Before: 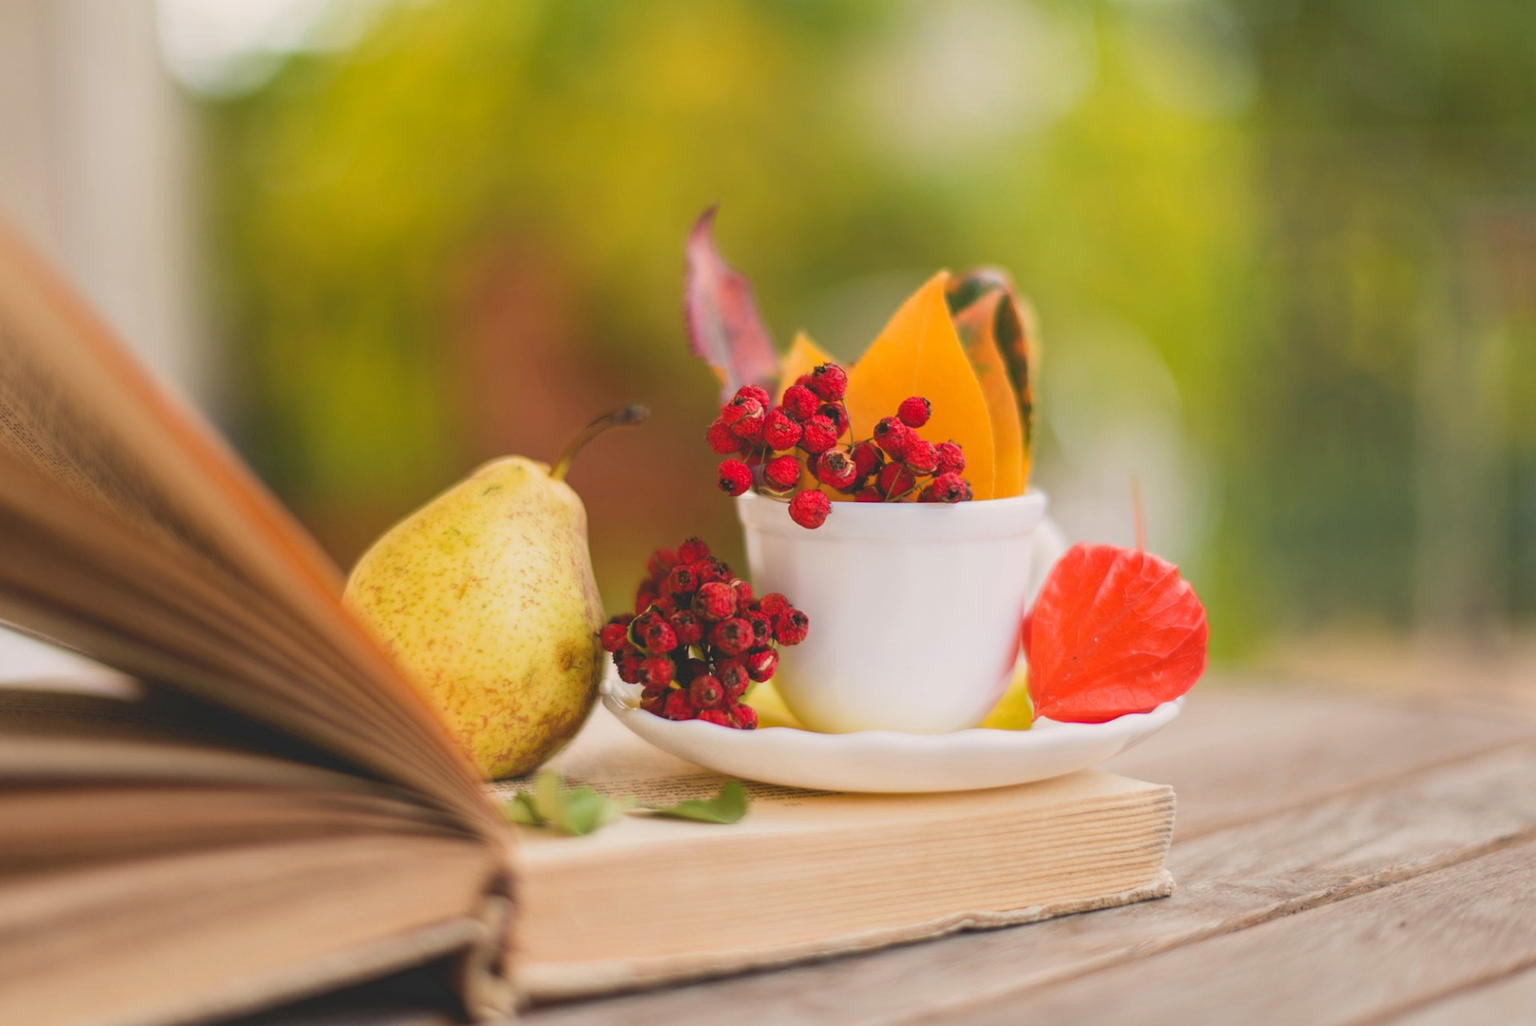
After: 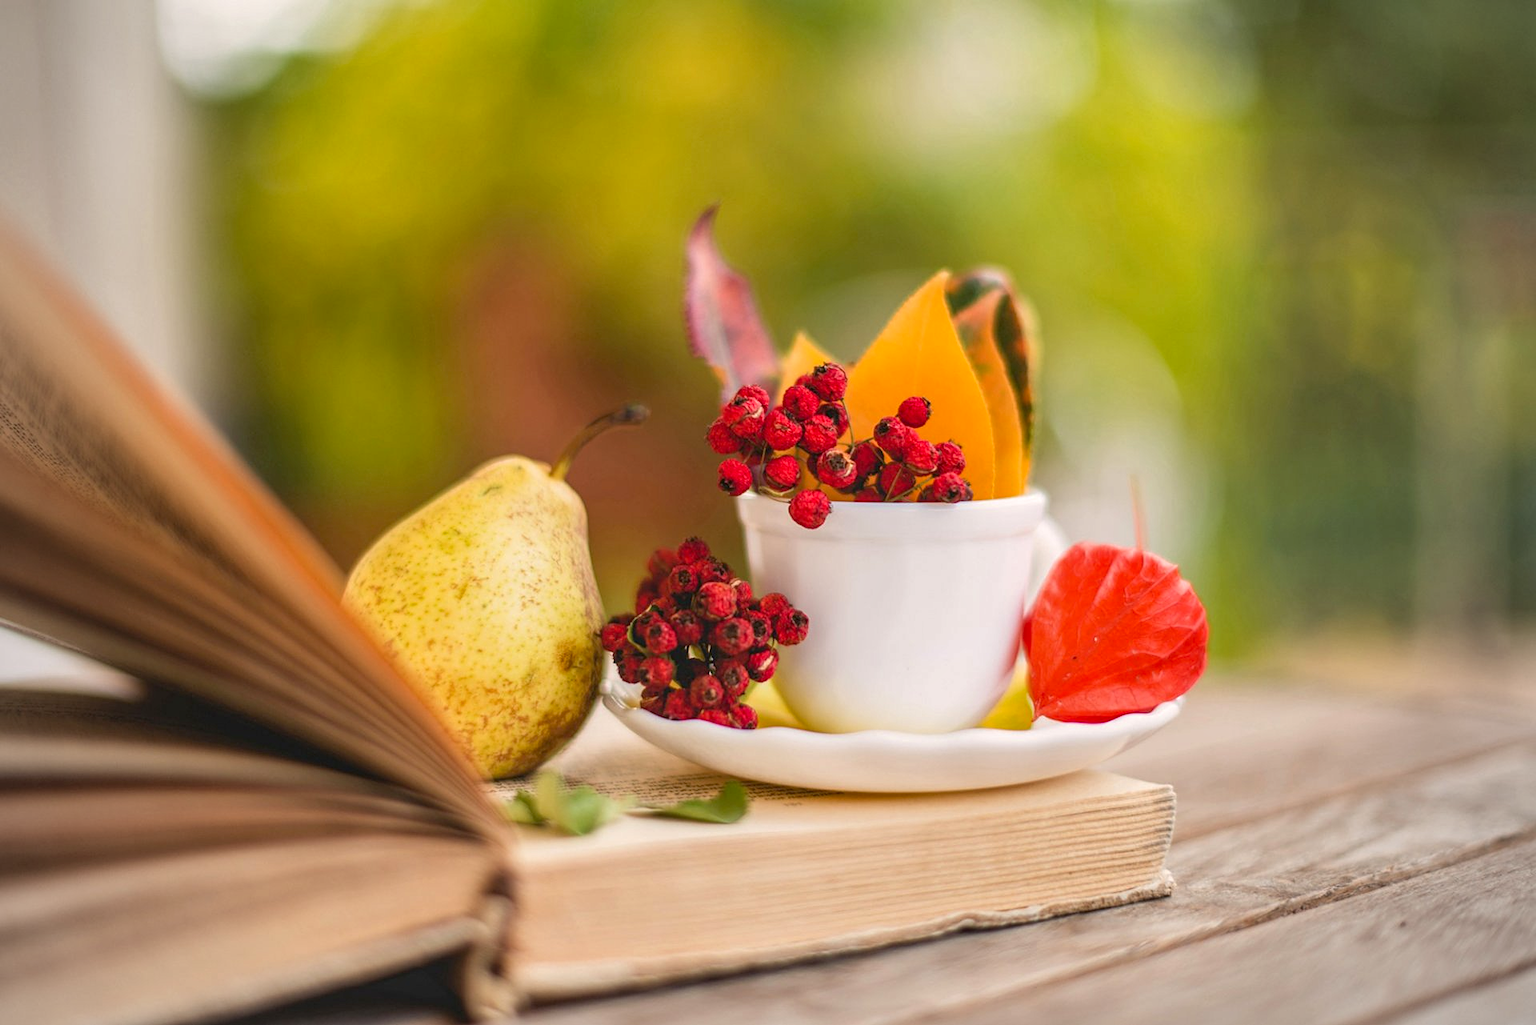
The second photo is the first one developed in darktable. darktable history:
exposure: black level correction 0.007, exposure 0.158 EV, compensate highlight preservation false
sharpen: amount 0.203
shadows and highlights: shadows 20.96, highlights -35.6, soften with gaussian
vignetting: brightness -0.262
local contrast: on, module defaults
